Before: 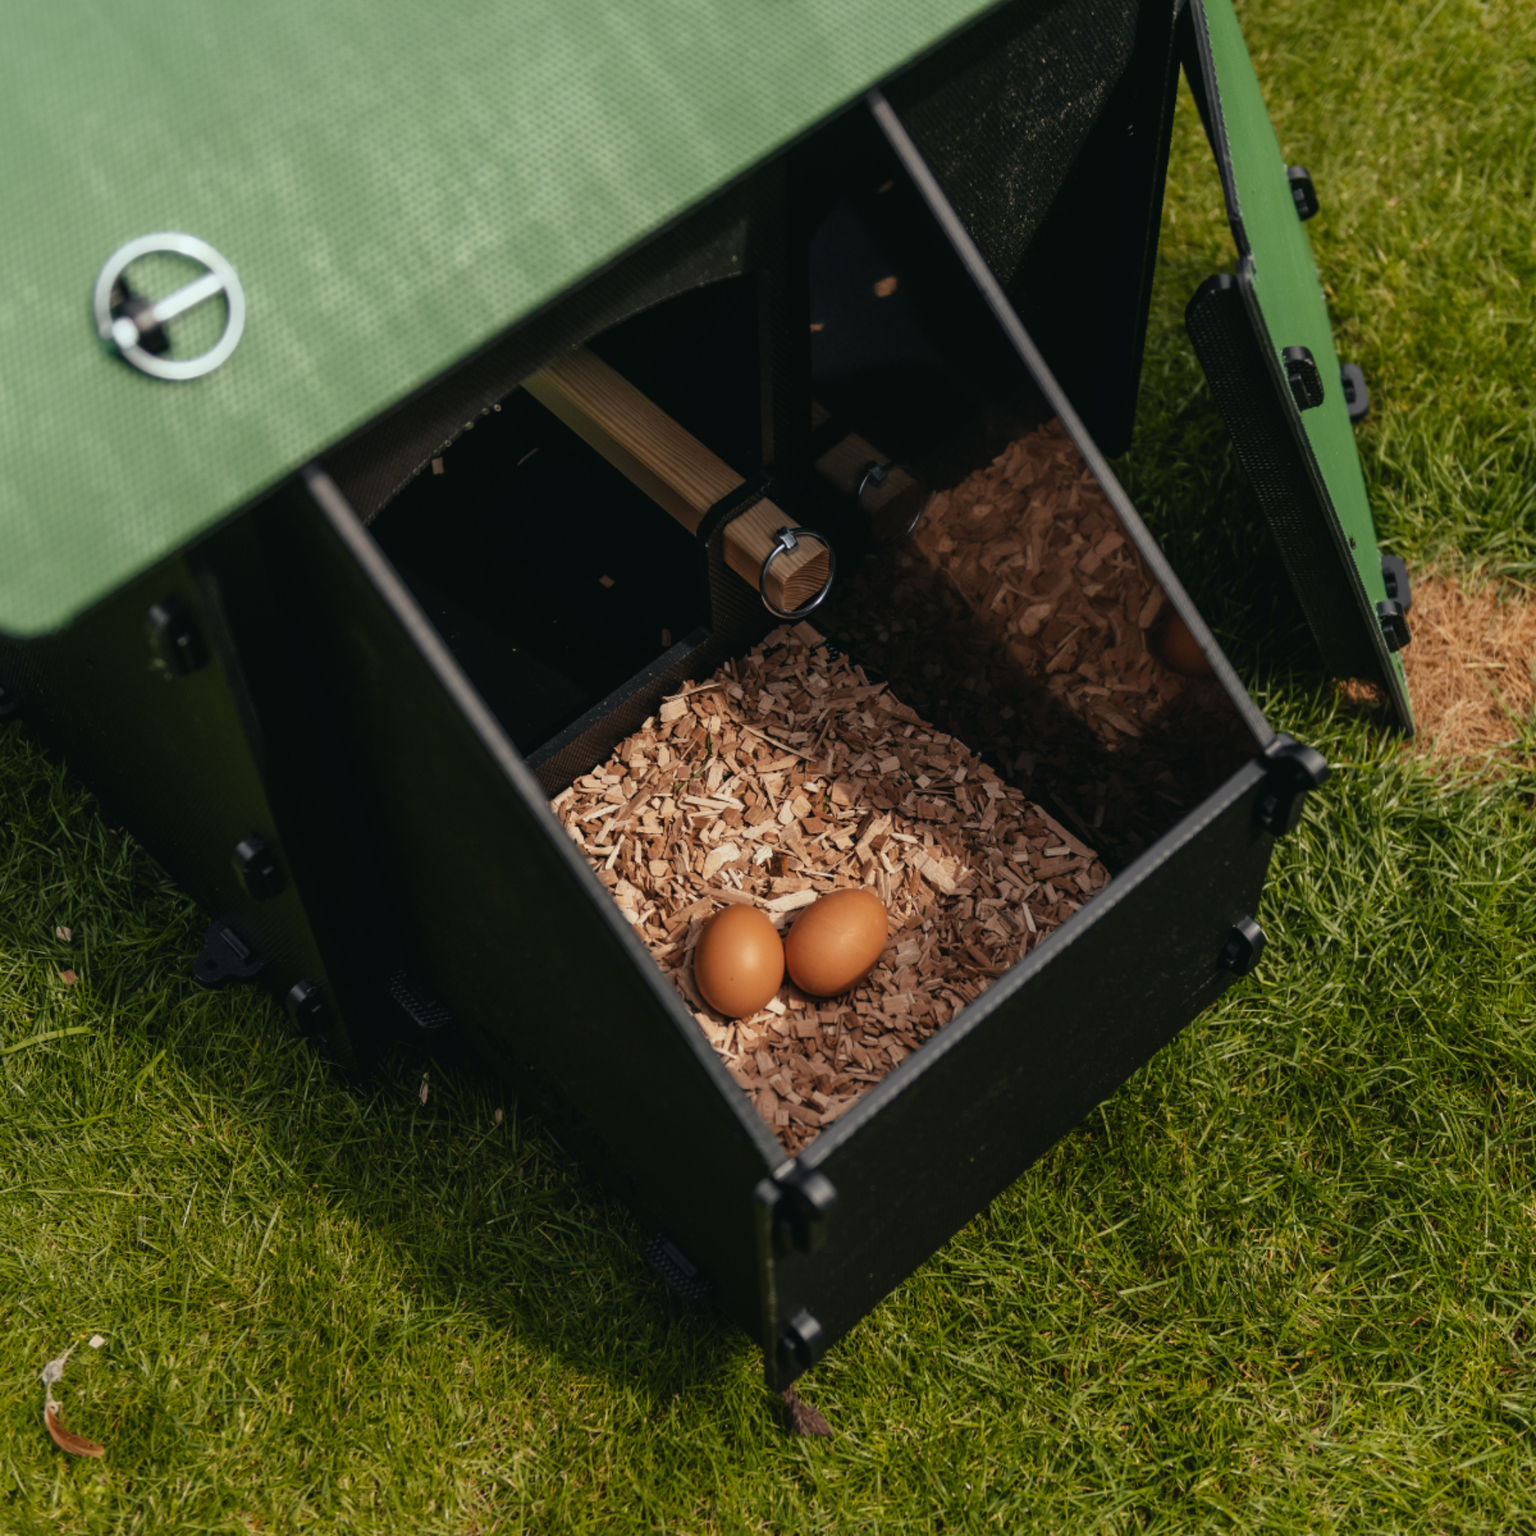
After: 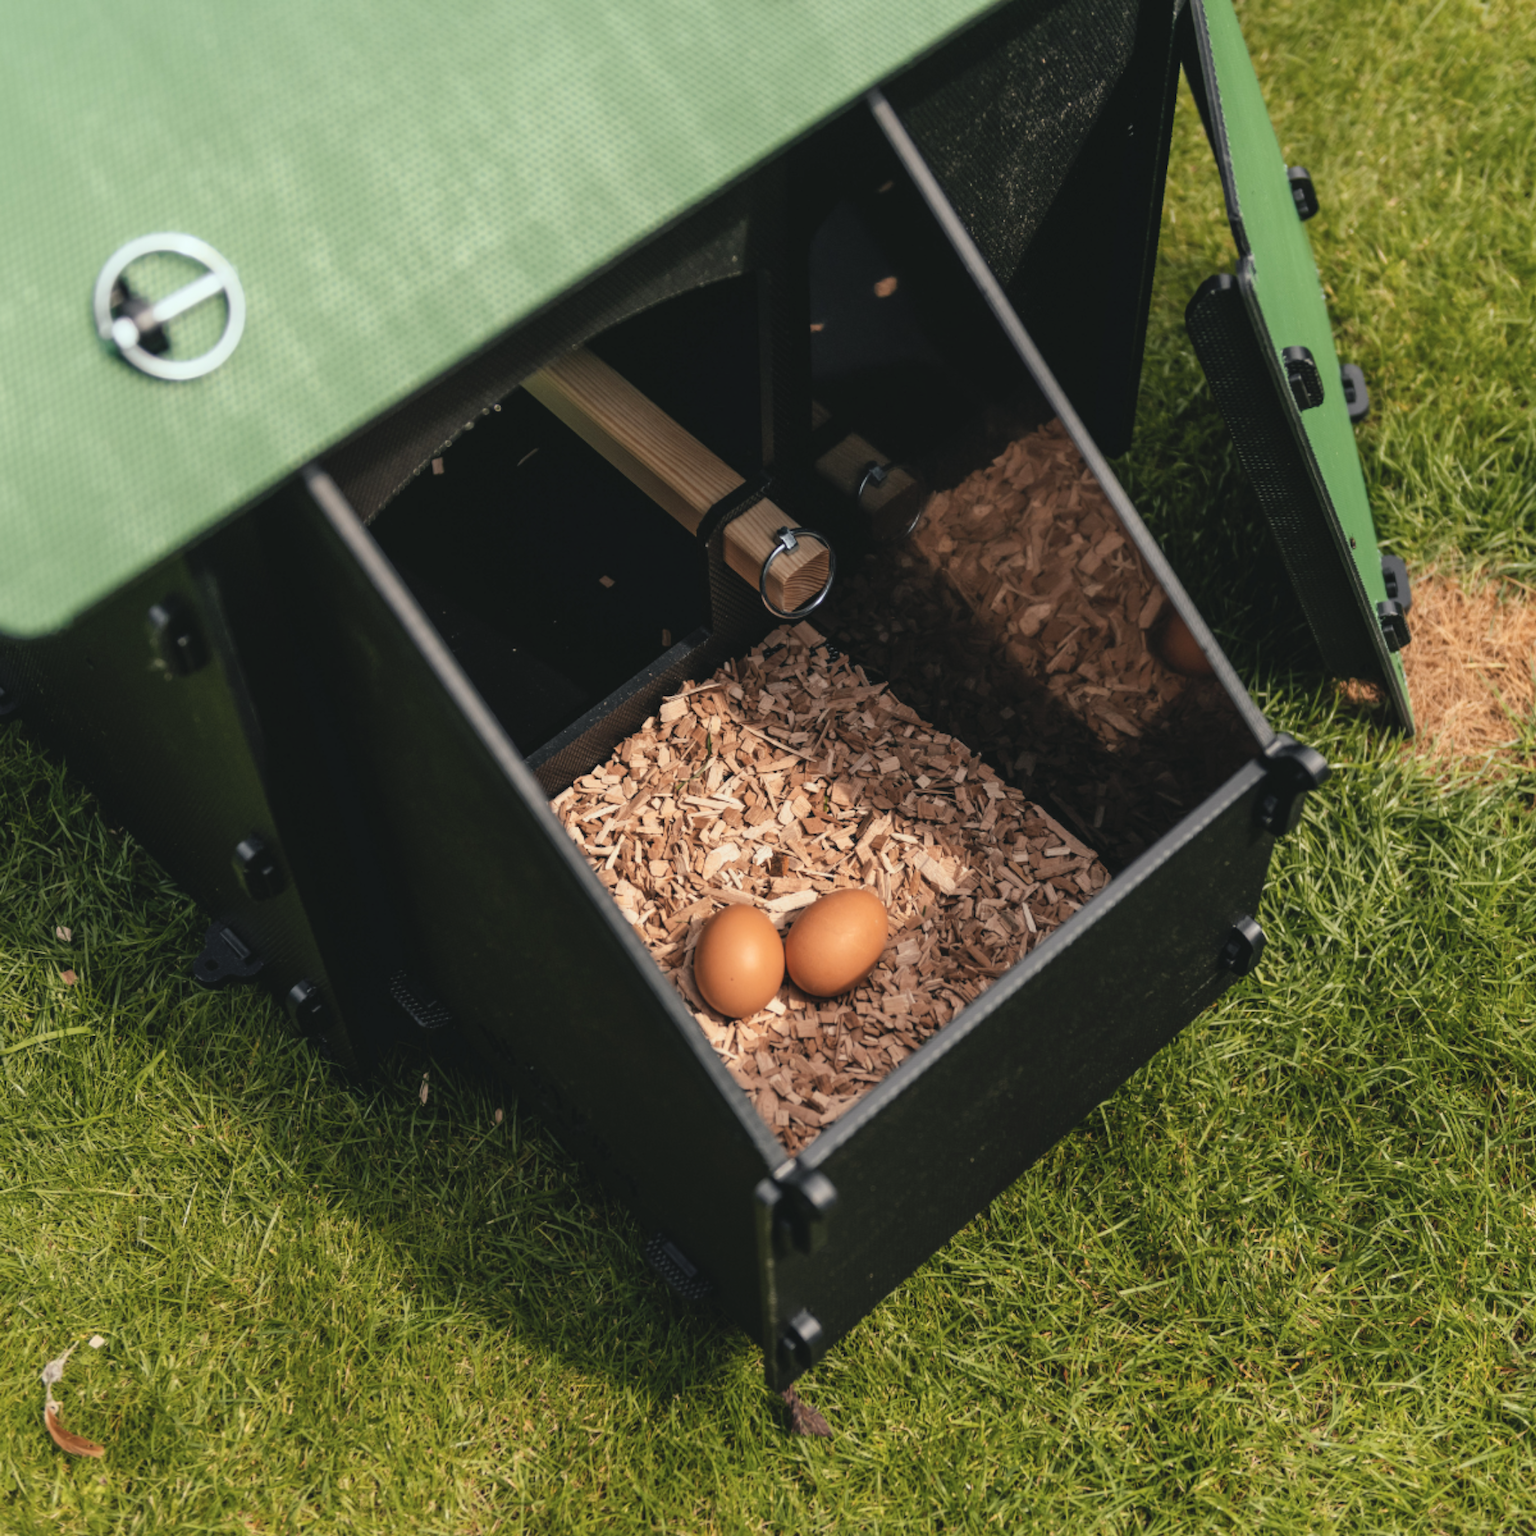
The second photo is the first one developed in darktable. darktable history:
contrast brightness saturation: contrast 0.141, brightness 0.223
